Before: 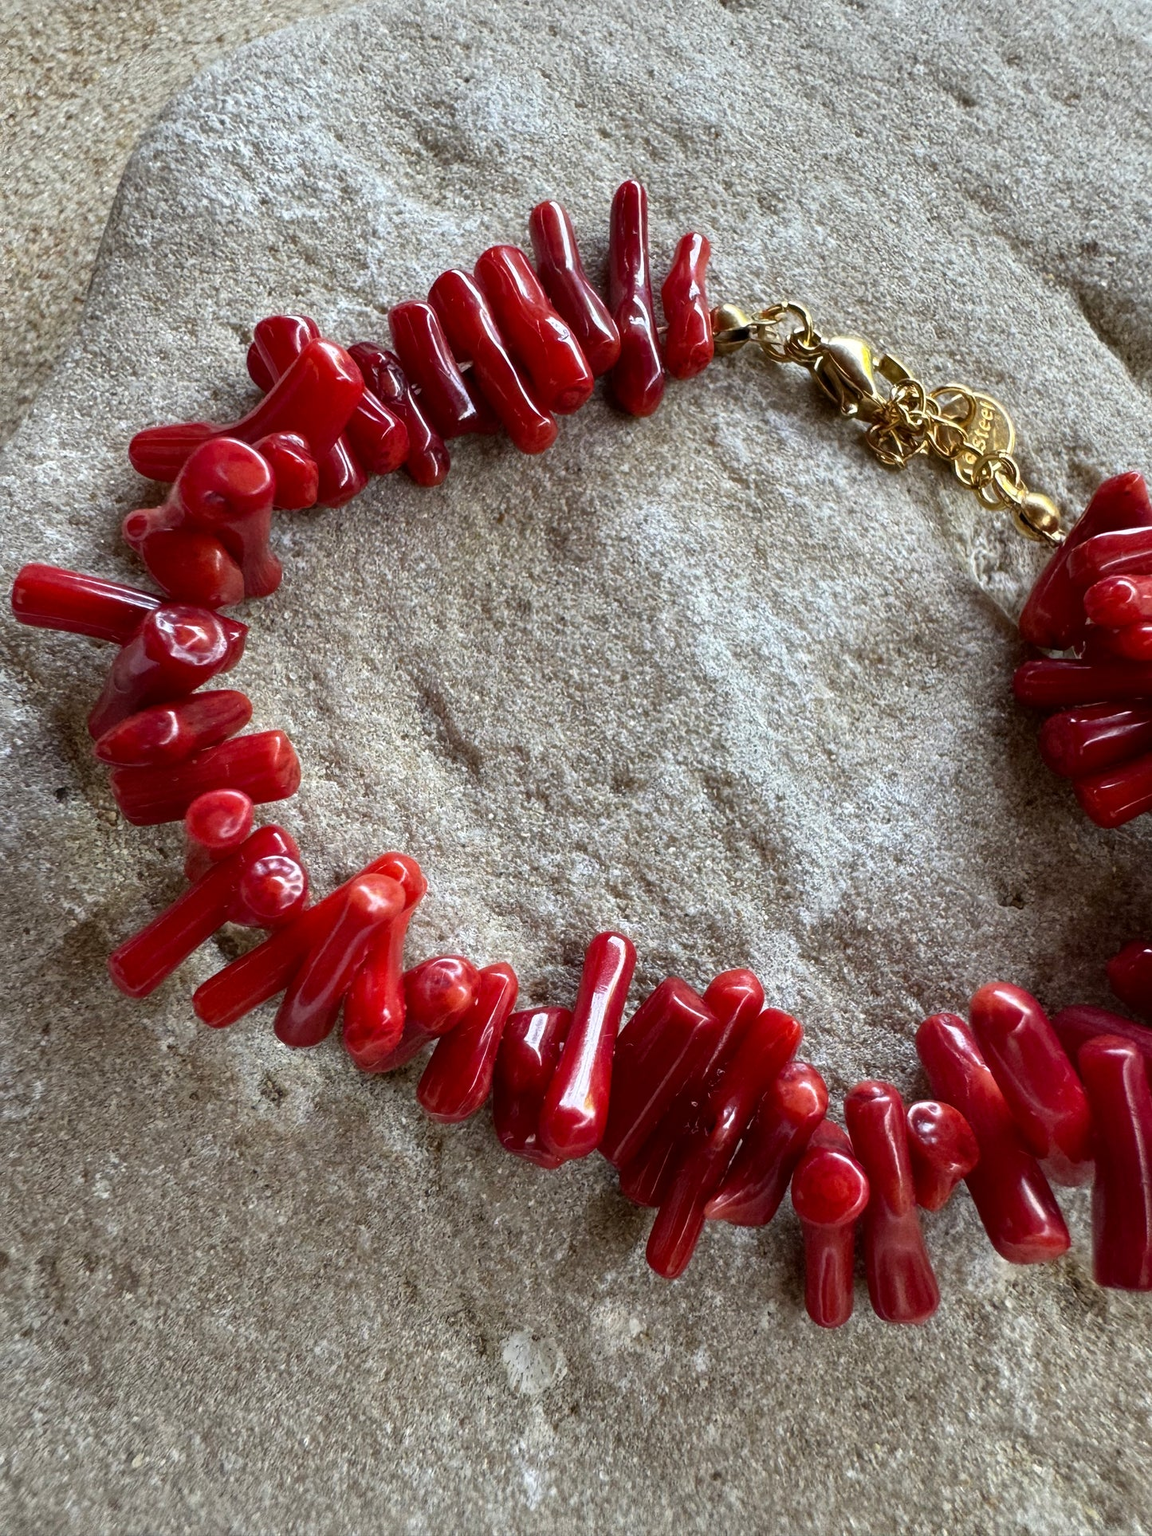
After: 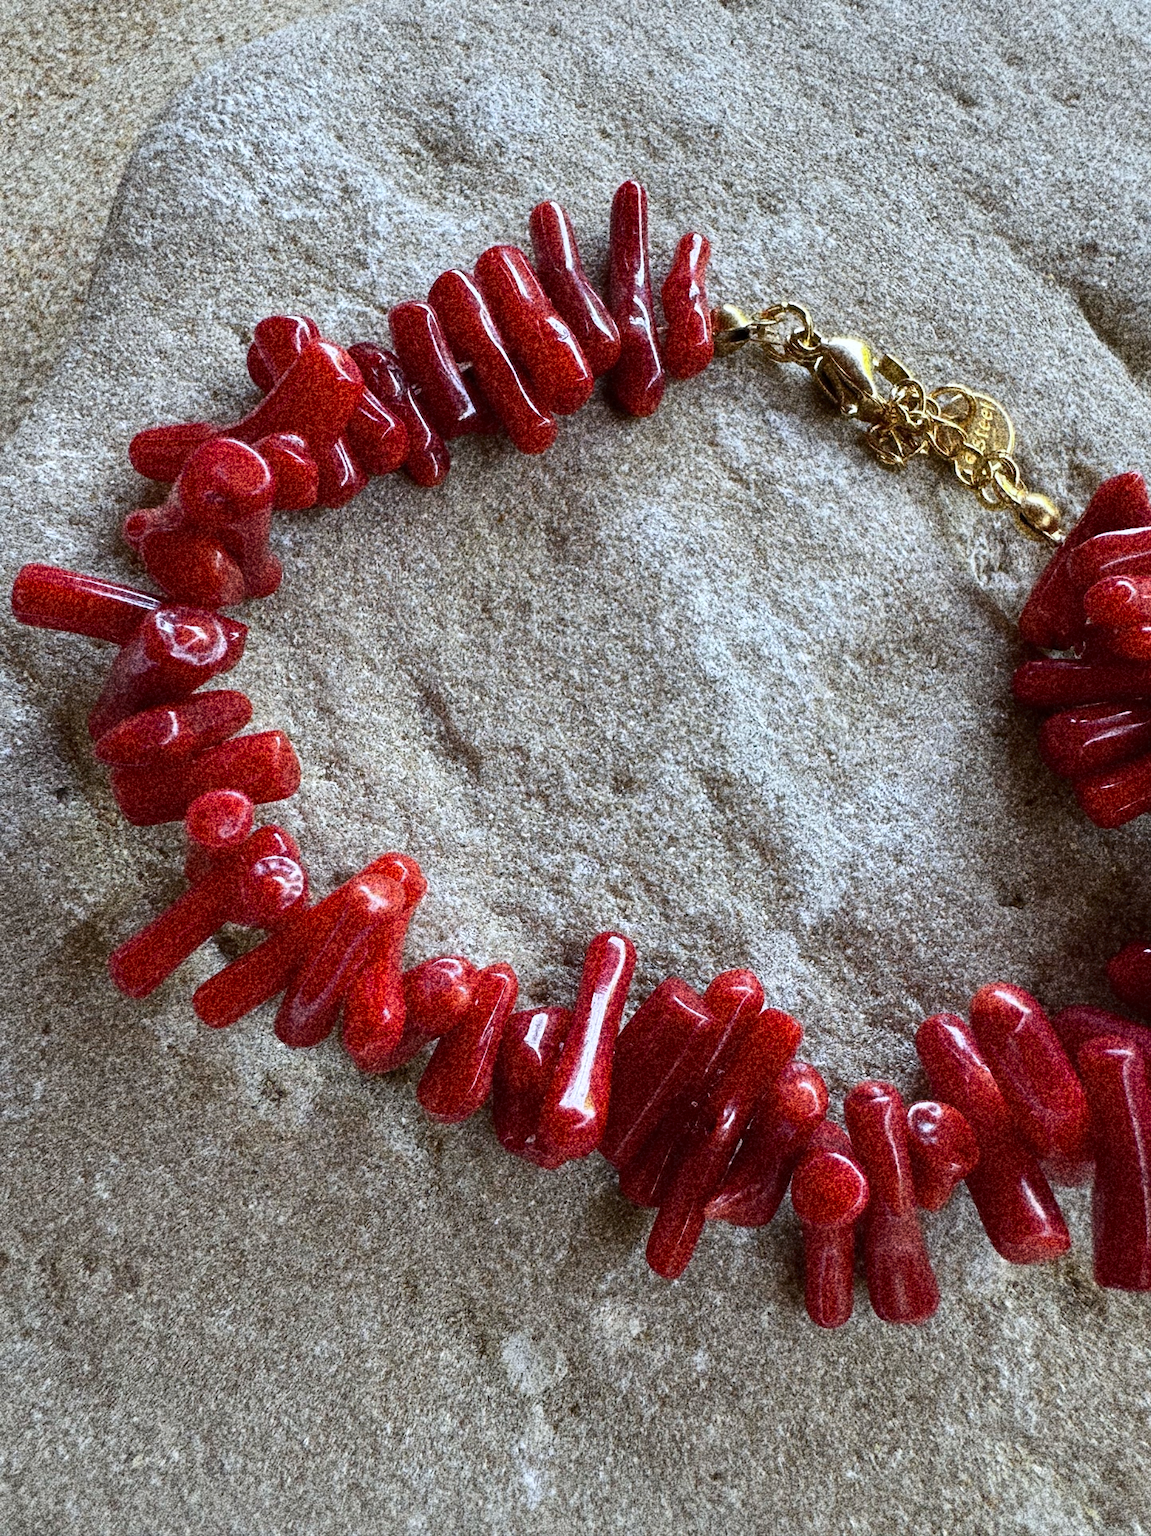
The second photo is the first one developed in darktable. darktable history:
color correction: highlights a* 0.003, highlights b* -0.283
grain: coarseness 30.02 ISO, strength 100%
white balance: red 0.974, blue 1.044
